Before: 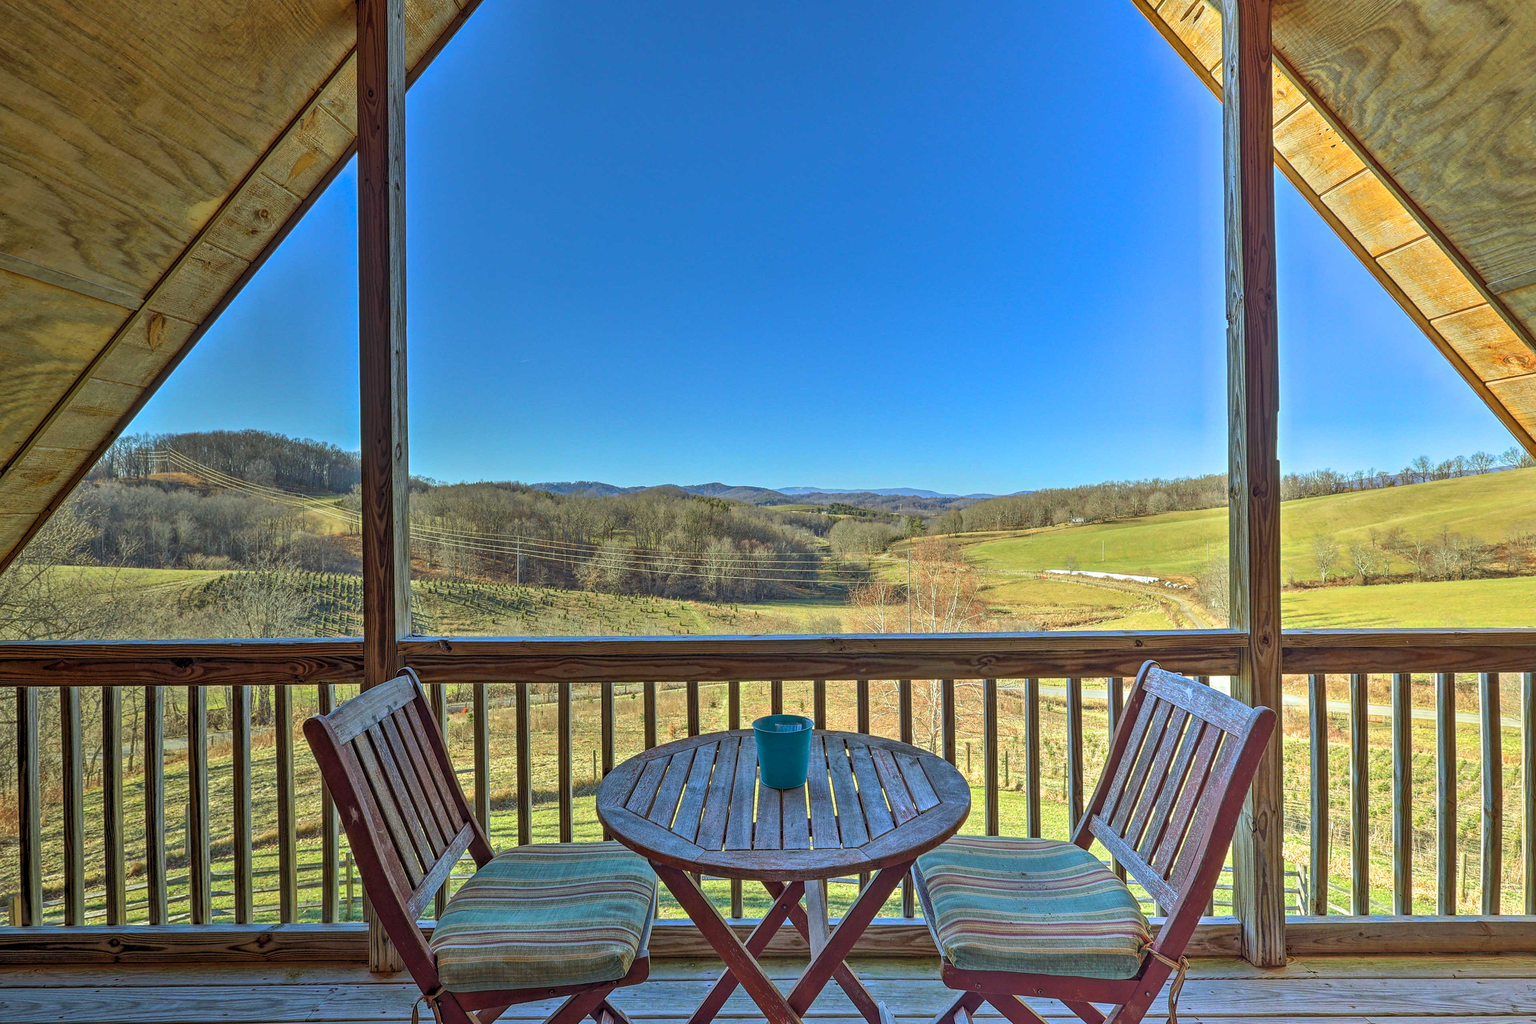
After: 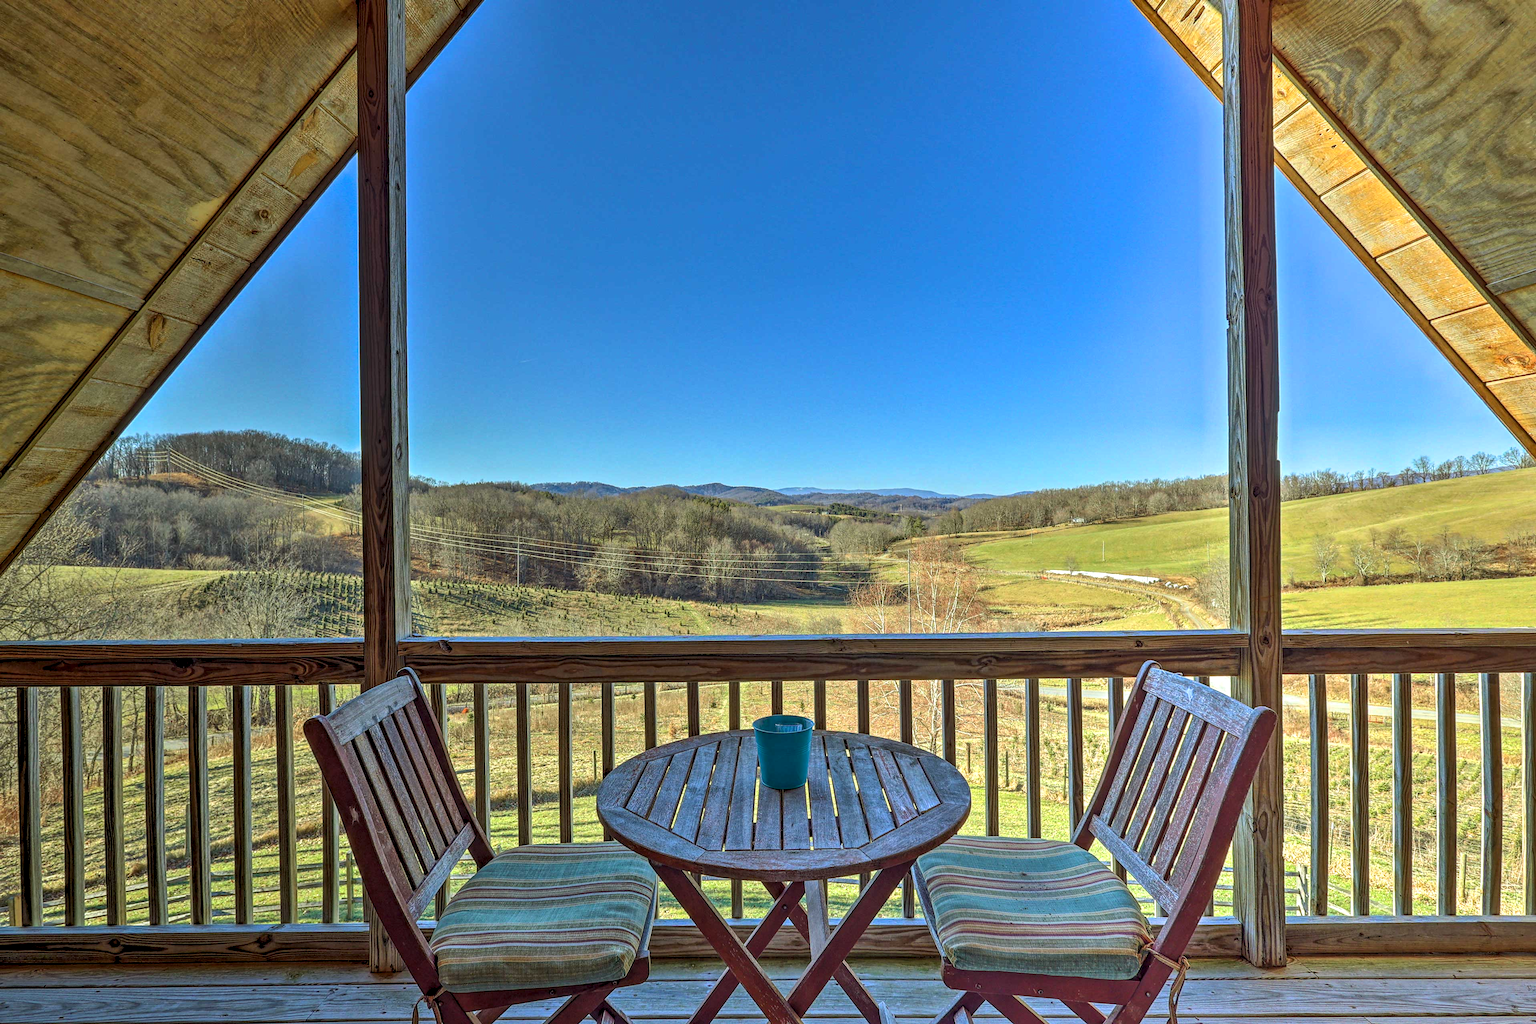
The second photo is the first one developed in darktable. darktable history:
local contrast: highlights 88%, shadows 82%
